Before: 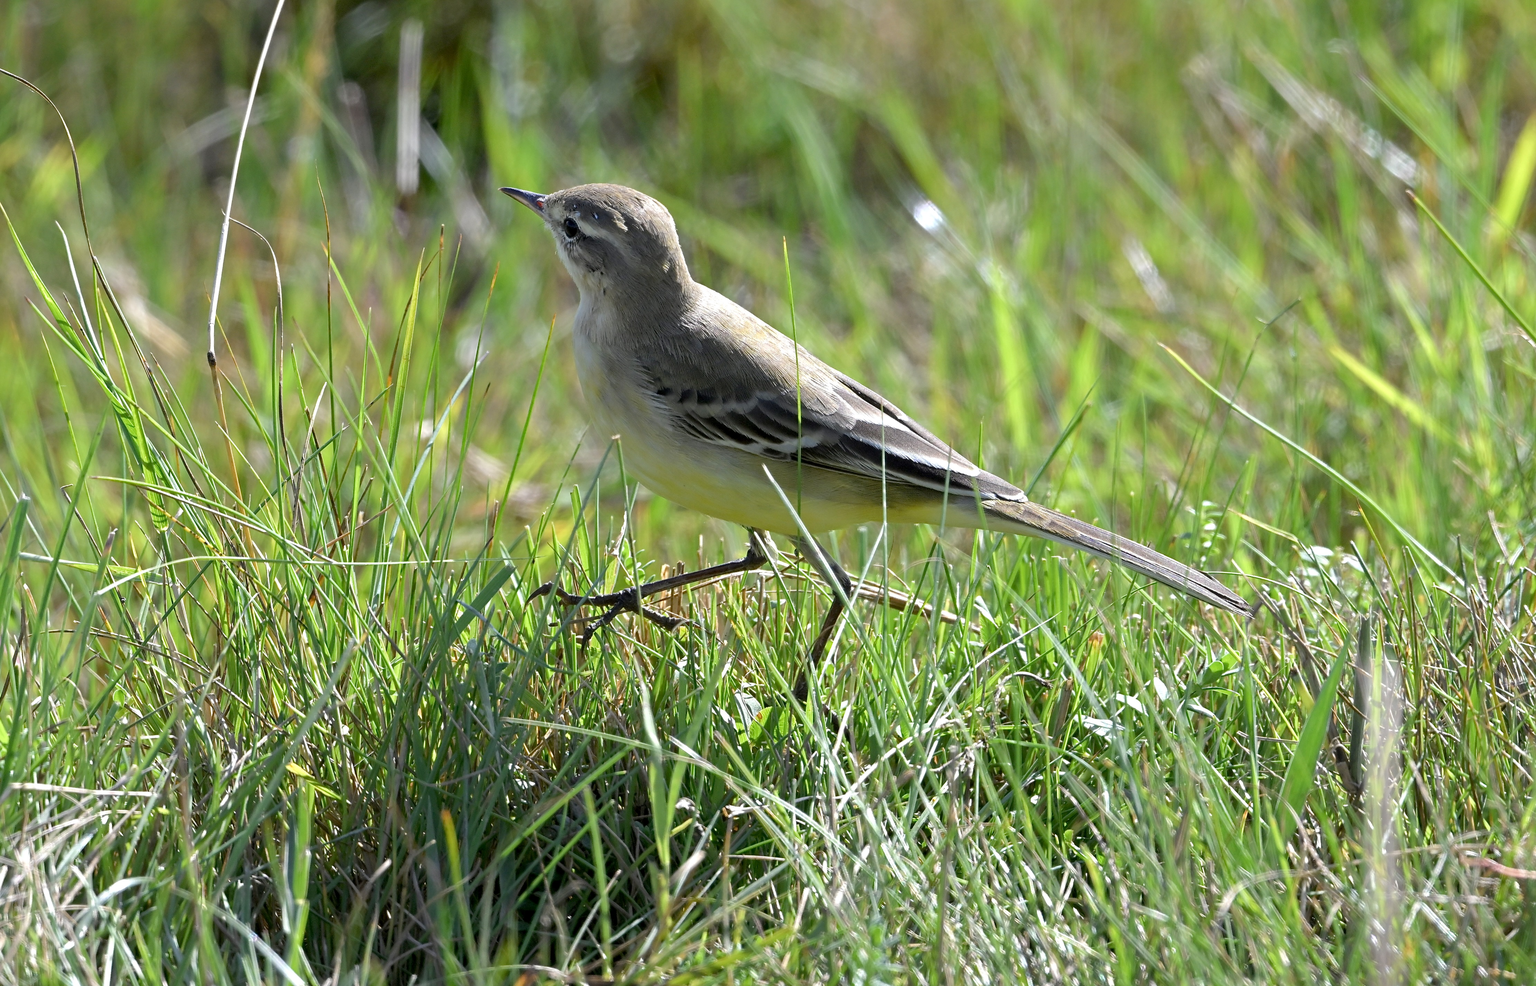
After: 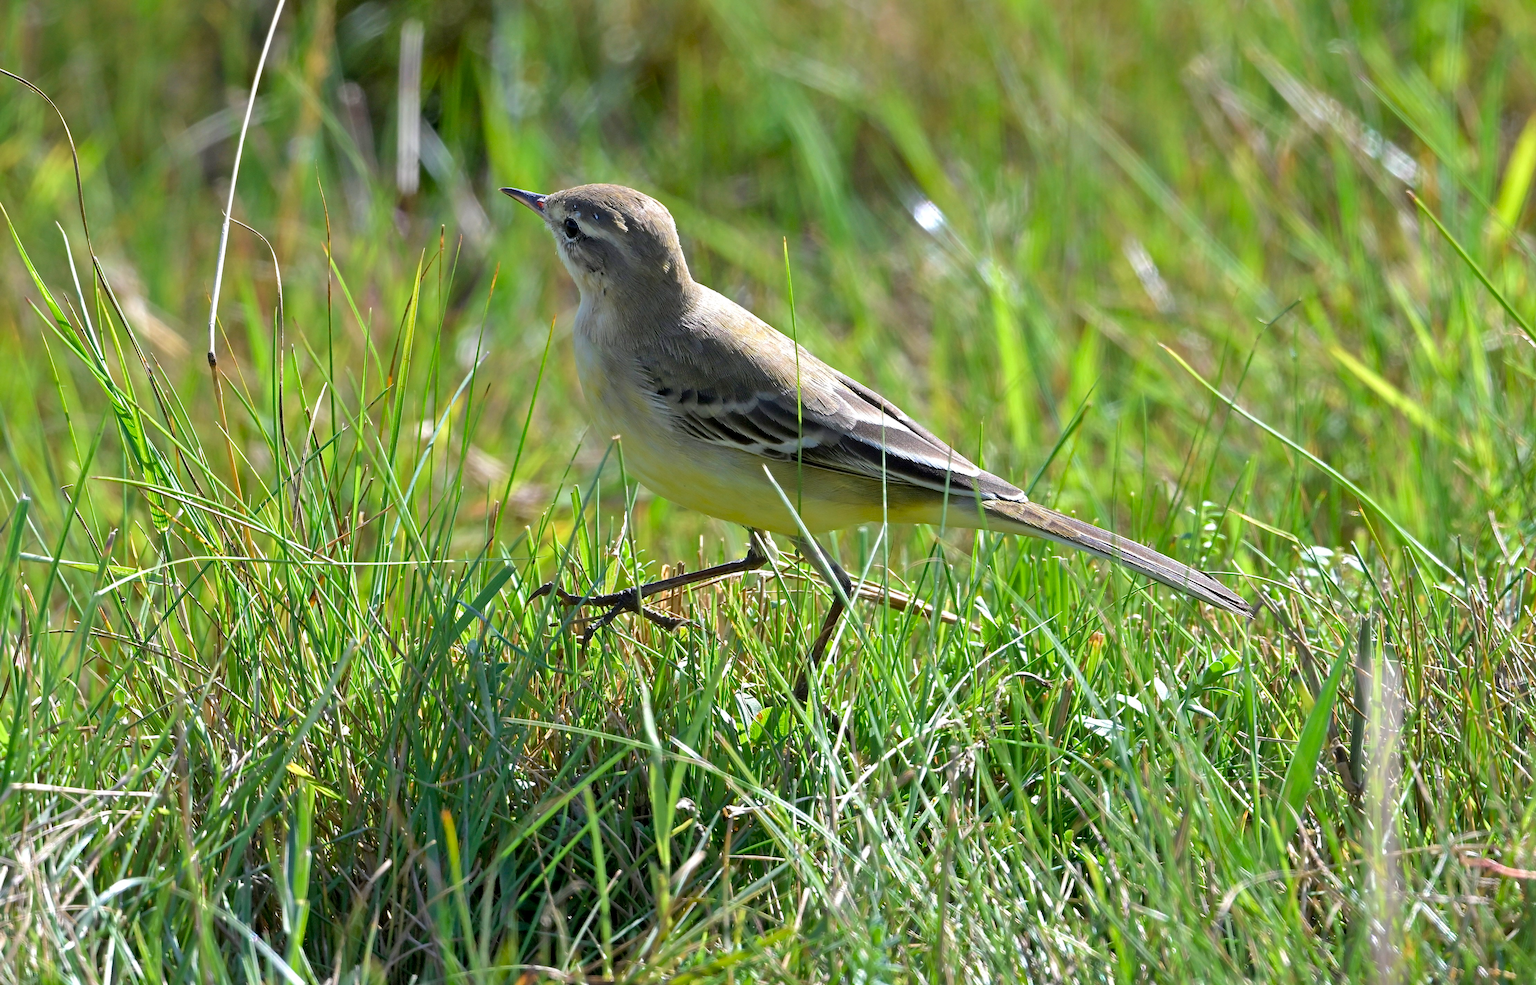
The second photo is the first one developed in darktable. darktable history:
shadows and highlights: shadows 49, highlights -41, soften with gaussian
velvia: on, module defaults
rotate and perspective: automatic cropping off
